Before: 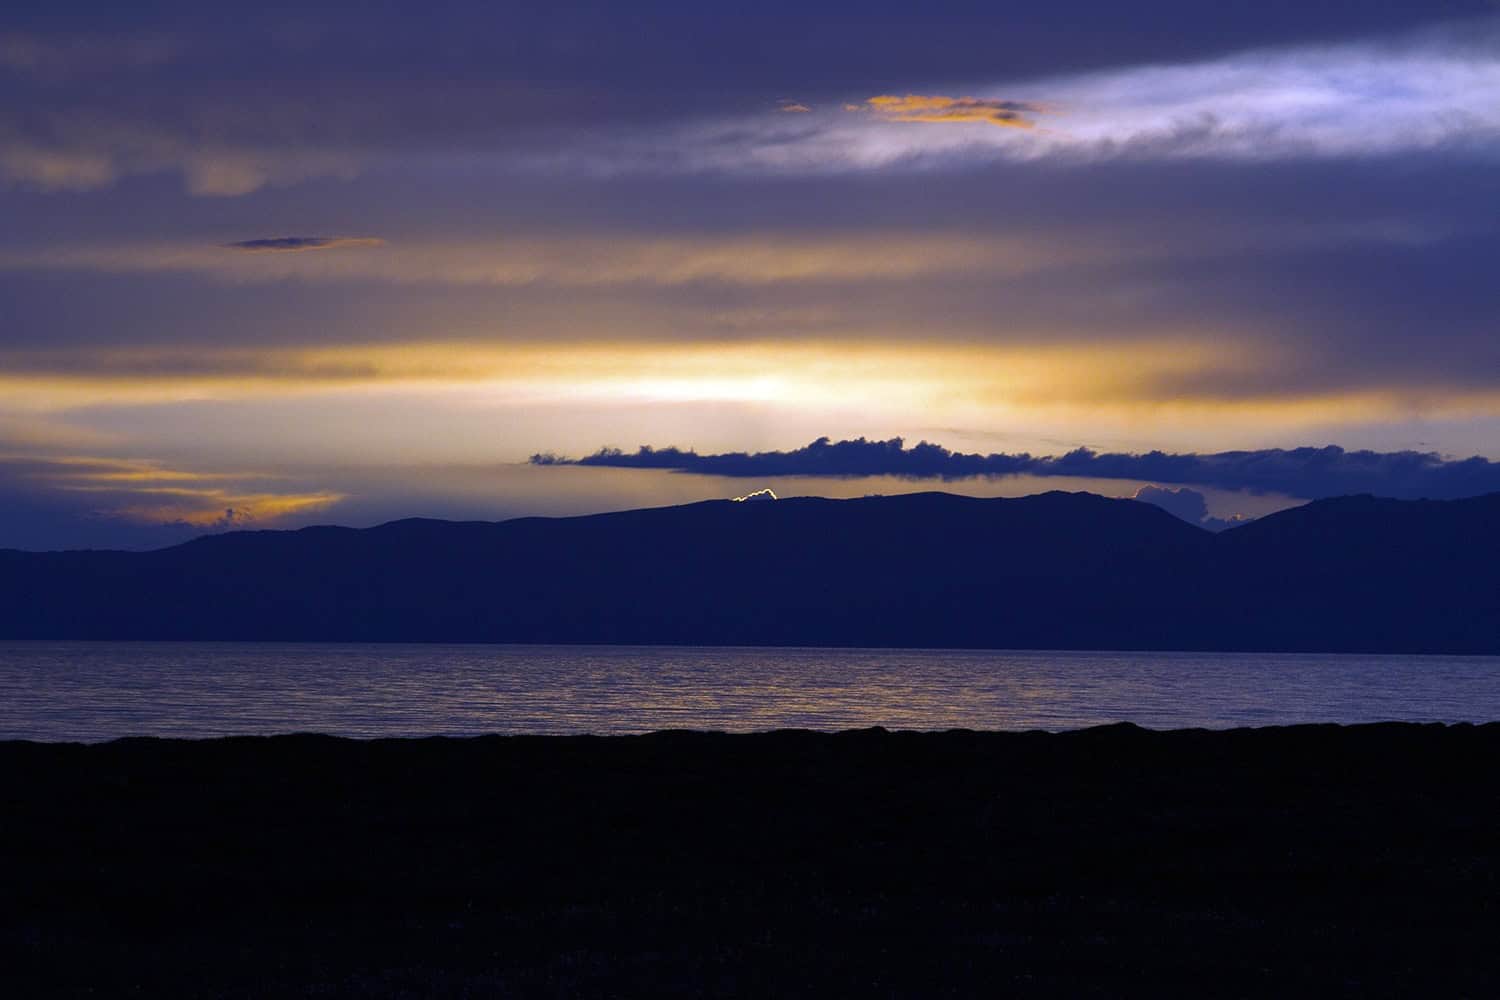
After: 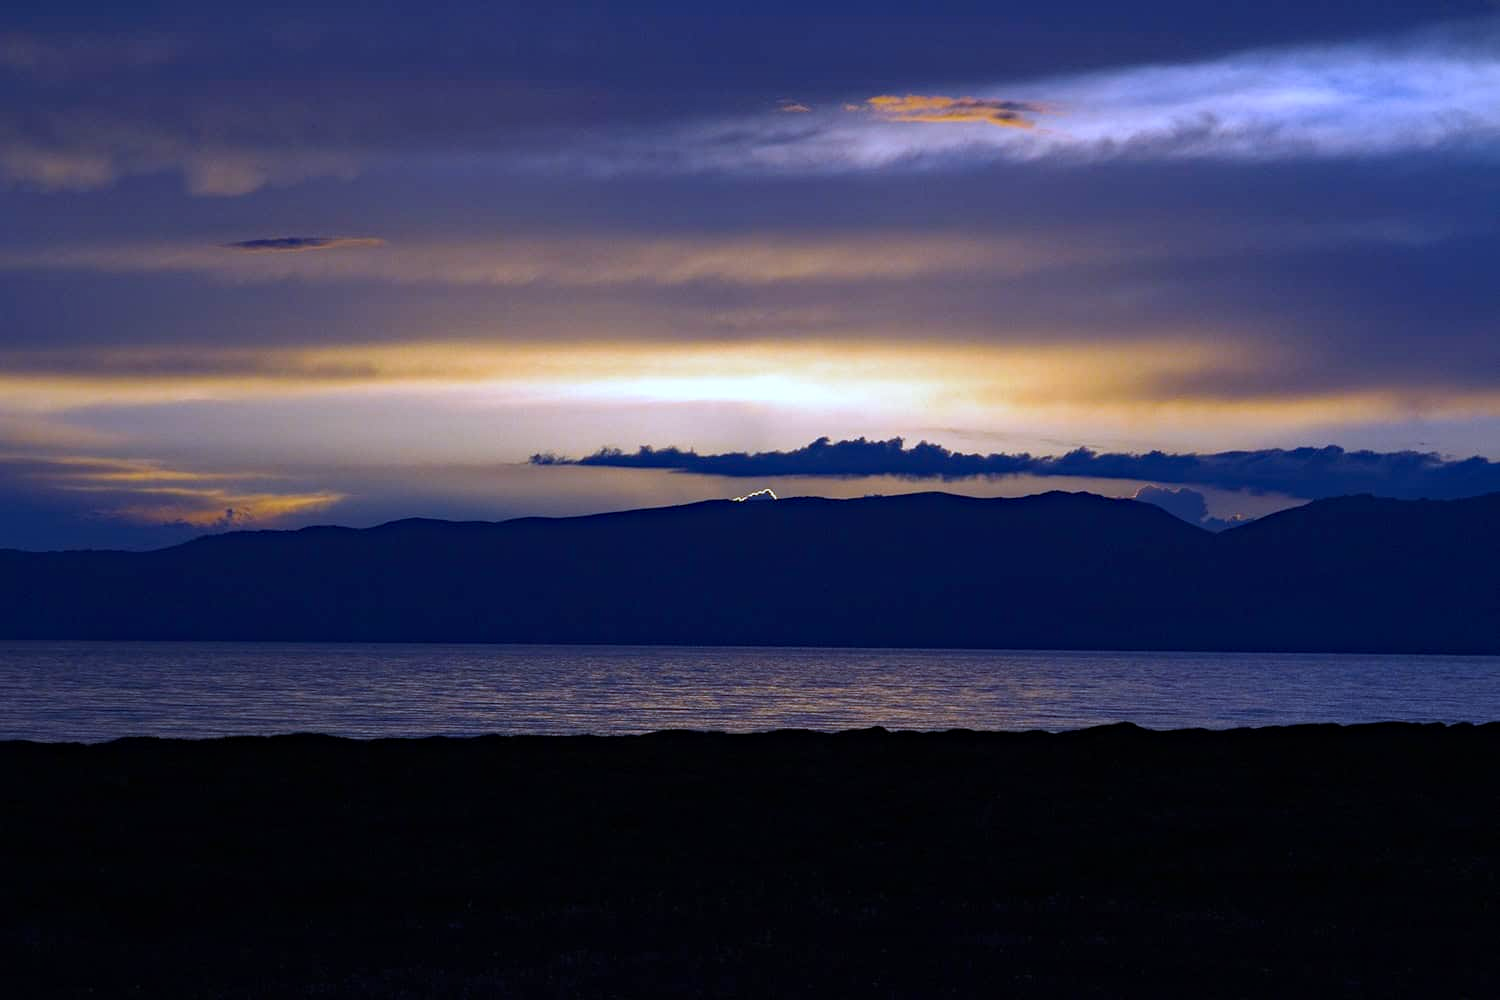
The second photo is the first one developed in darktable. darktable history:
haze removal: compatibility mode true, adaptive false
color correction: highlights a* -2.27, highlights b* -18.26
